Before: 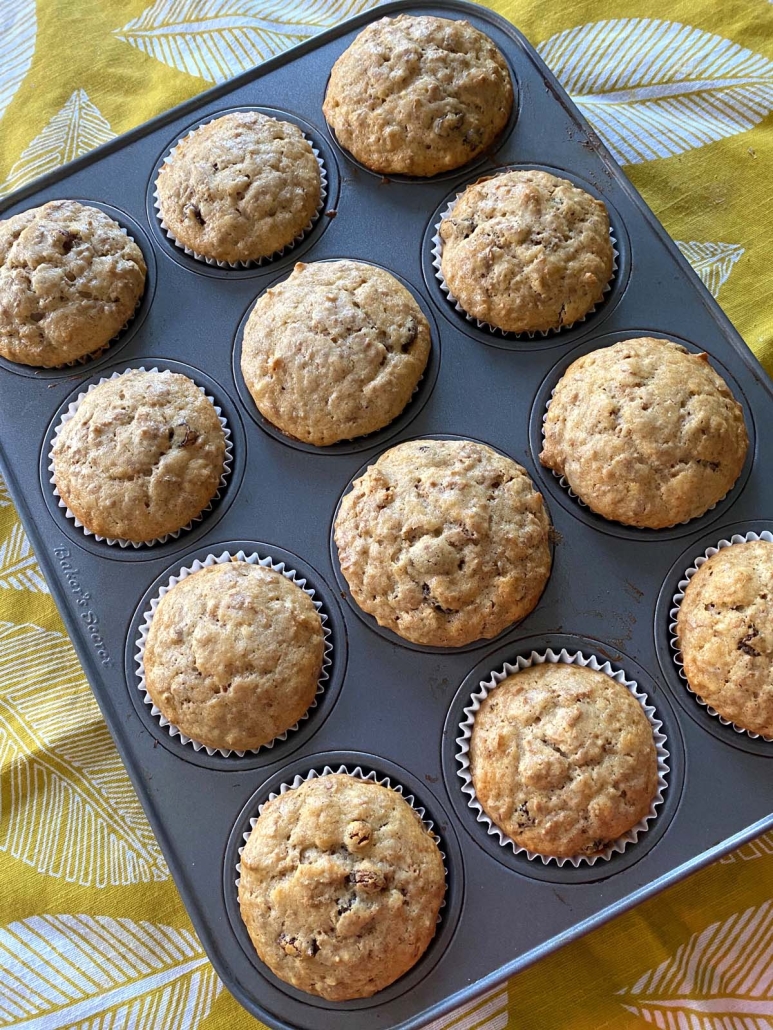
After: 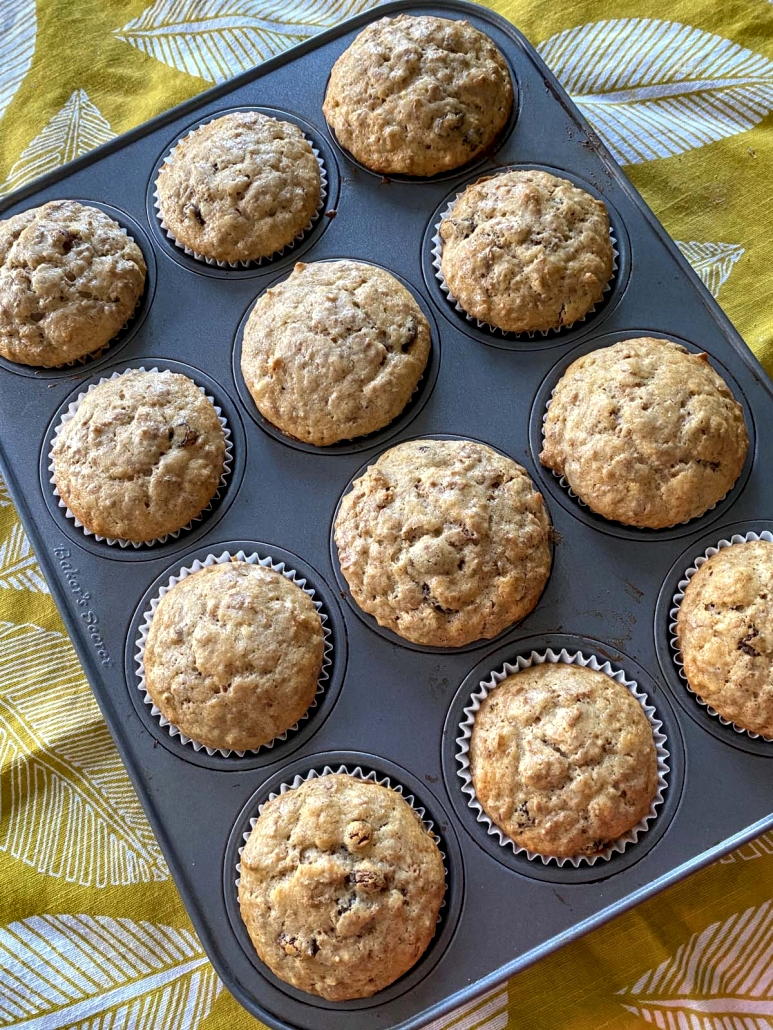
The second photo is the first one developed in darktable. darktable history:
shadows and highlights: radius 116.33, shadows 42.39, highlights -61.95, soften with gaussian
local contrast: detail 130%
